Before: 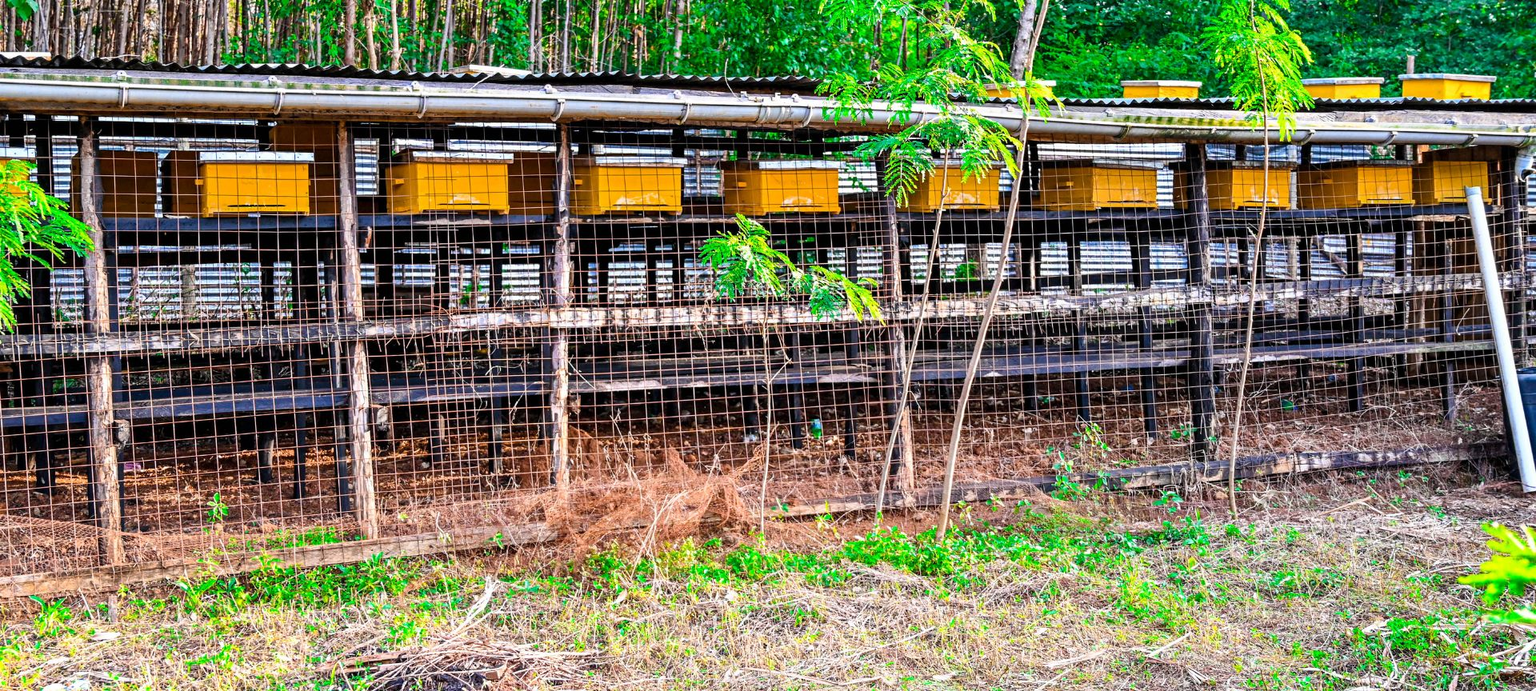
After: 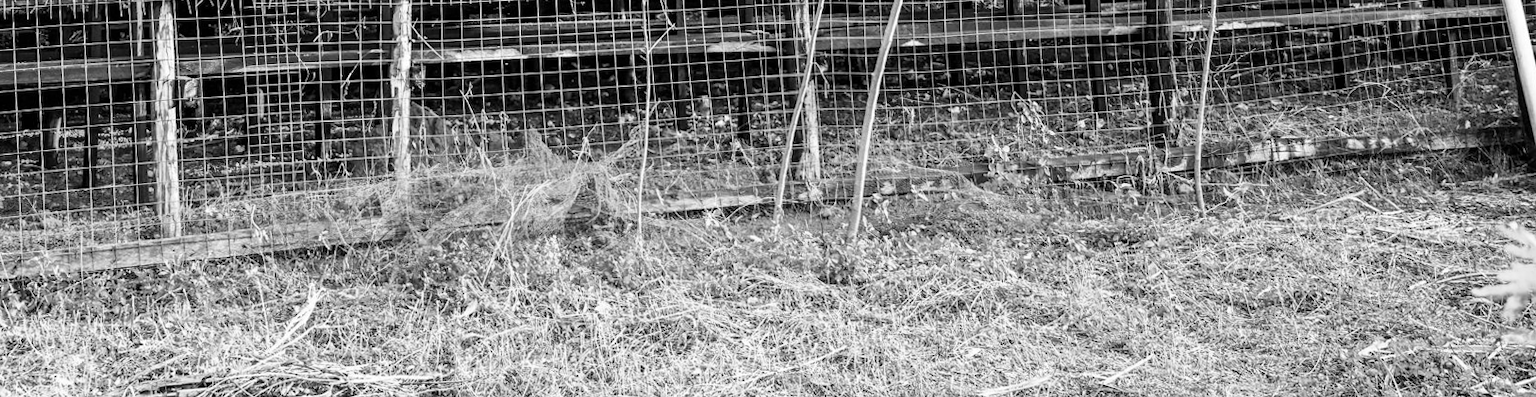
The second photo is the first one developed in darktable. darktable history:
rotate and perspective: rotation 0.226°, lens shift (vertical) -0.042, crop left 0.023, crop right 0.982, crop top 0.006, crop bottom 0.994
monochrome: on, module defaults
crop and rotate: left 13.306%, top 48.129%, bottom 2.928%
